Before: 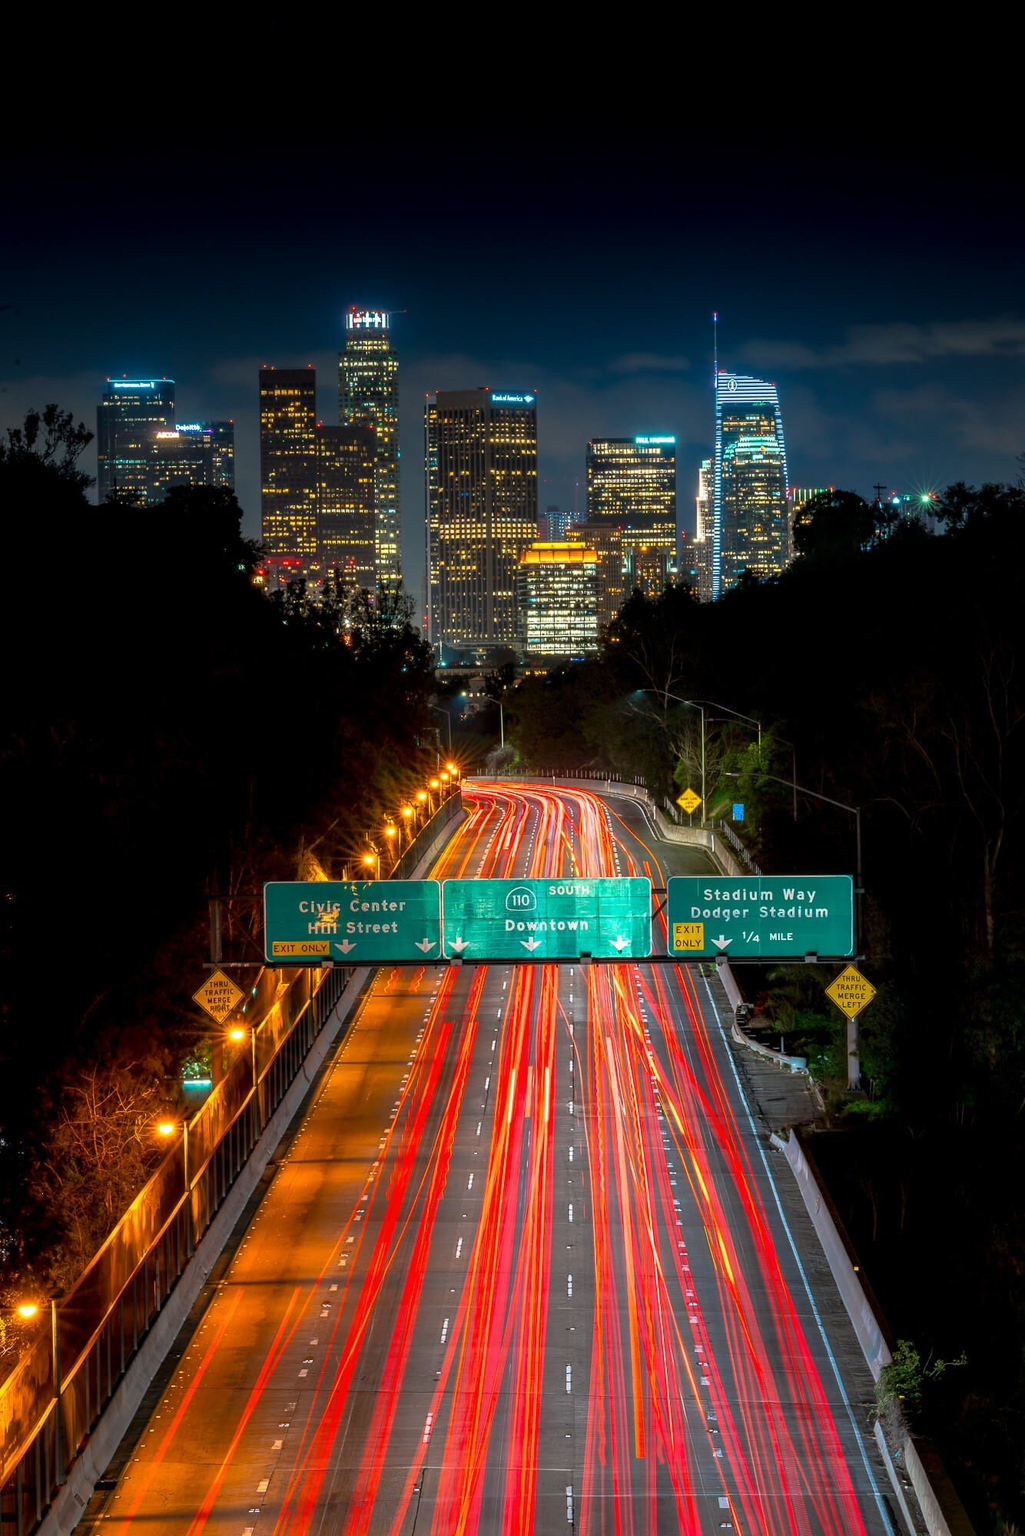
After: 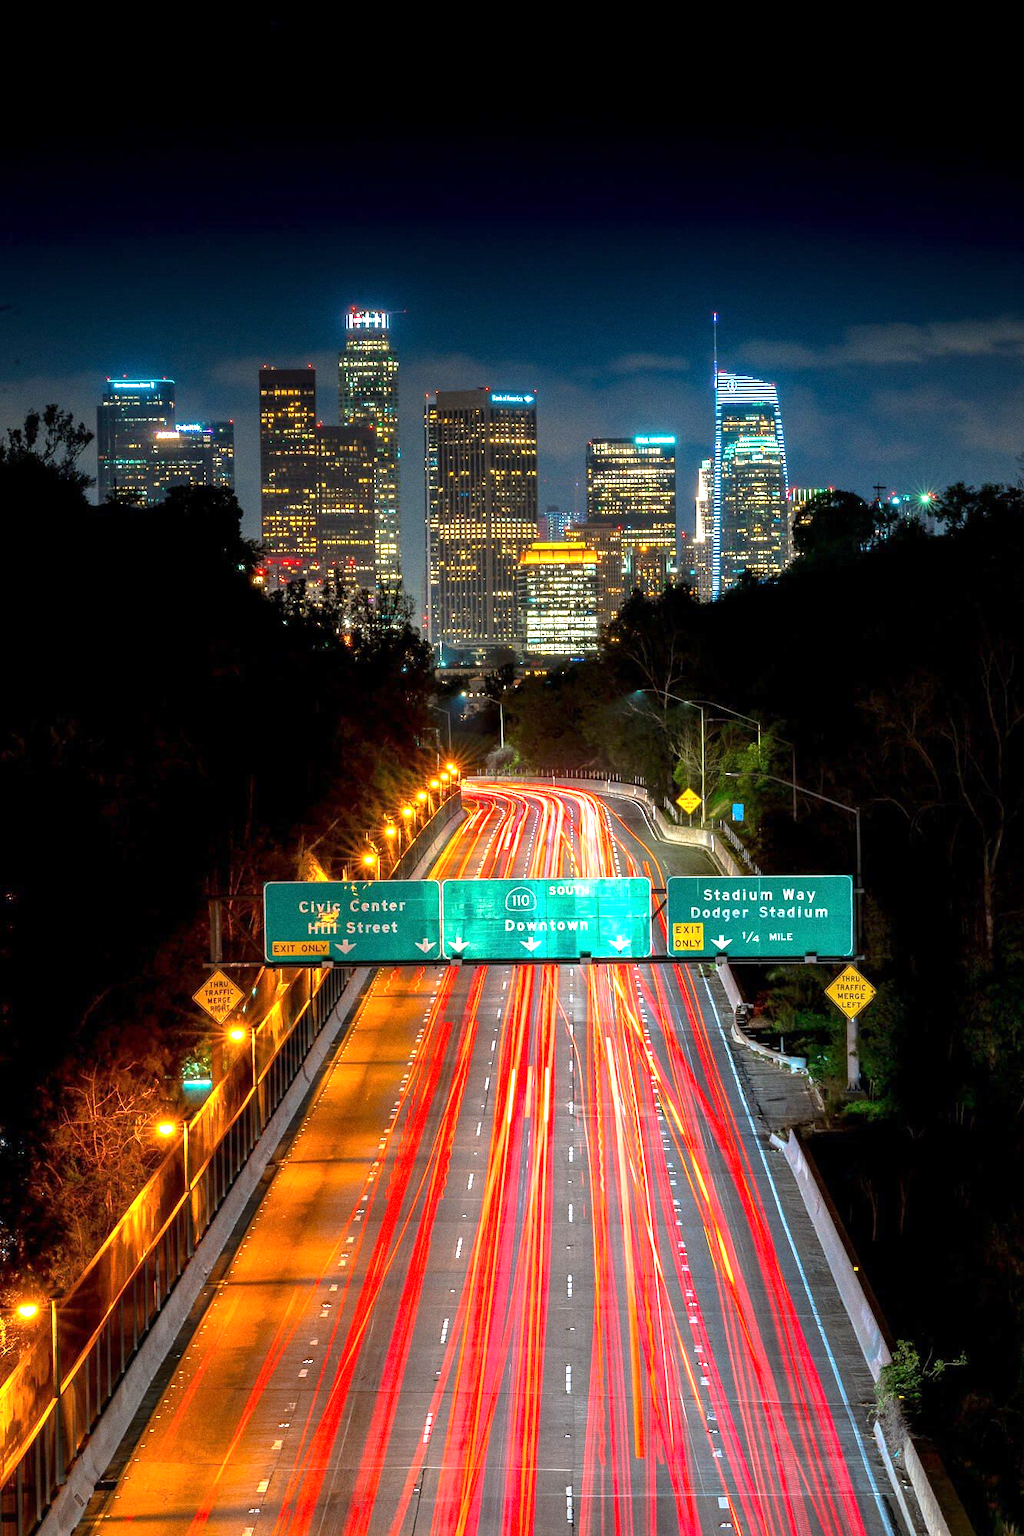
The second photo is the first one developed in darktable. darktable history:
exposure: exposure 0.935 EV, compensate highlight preservation false
grain: strength 26%
